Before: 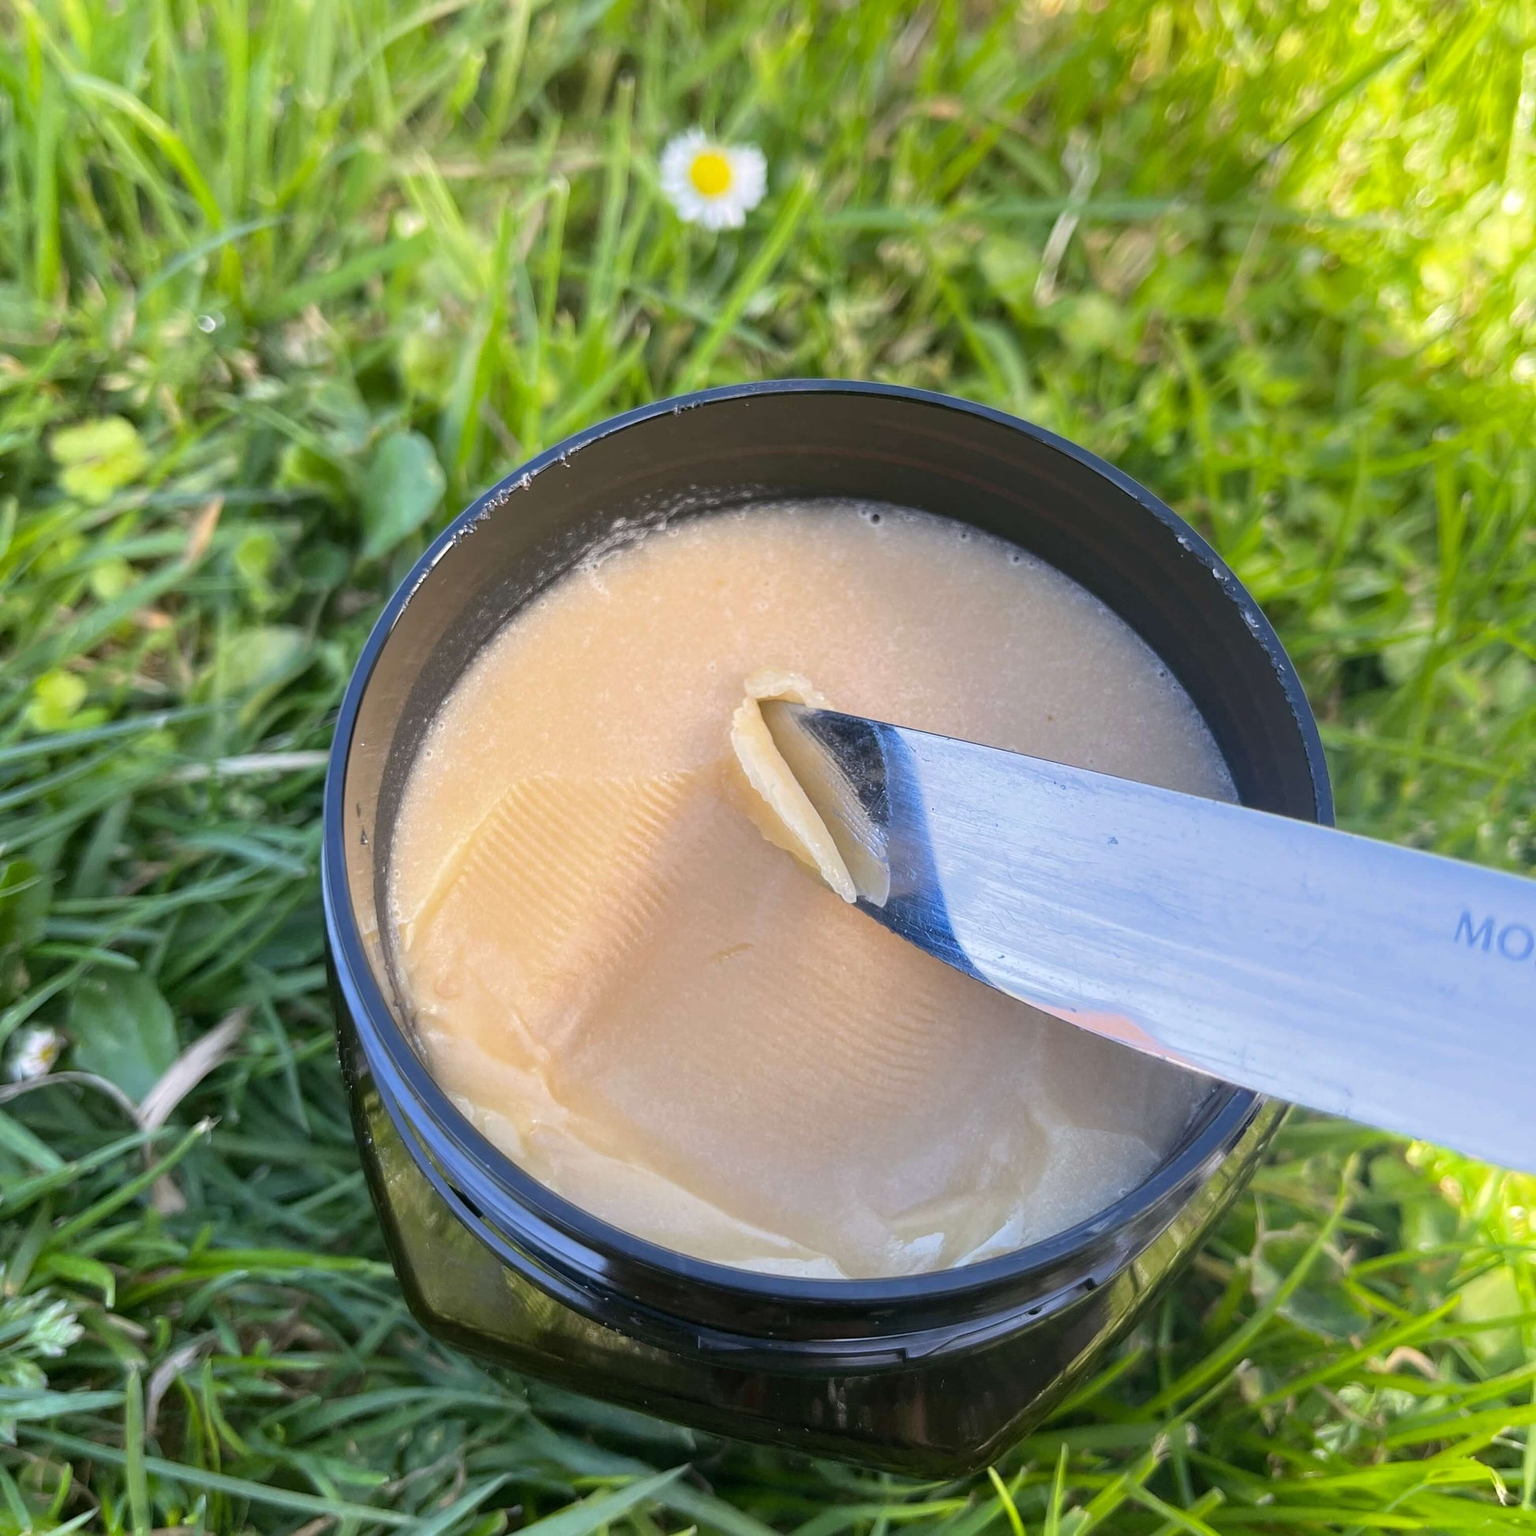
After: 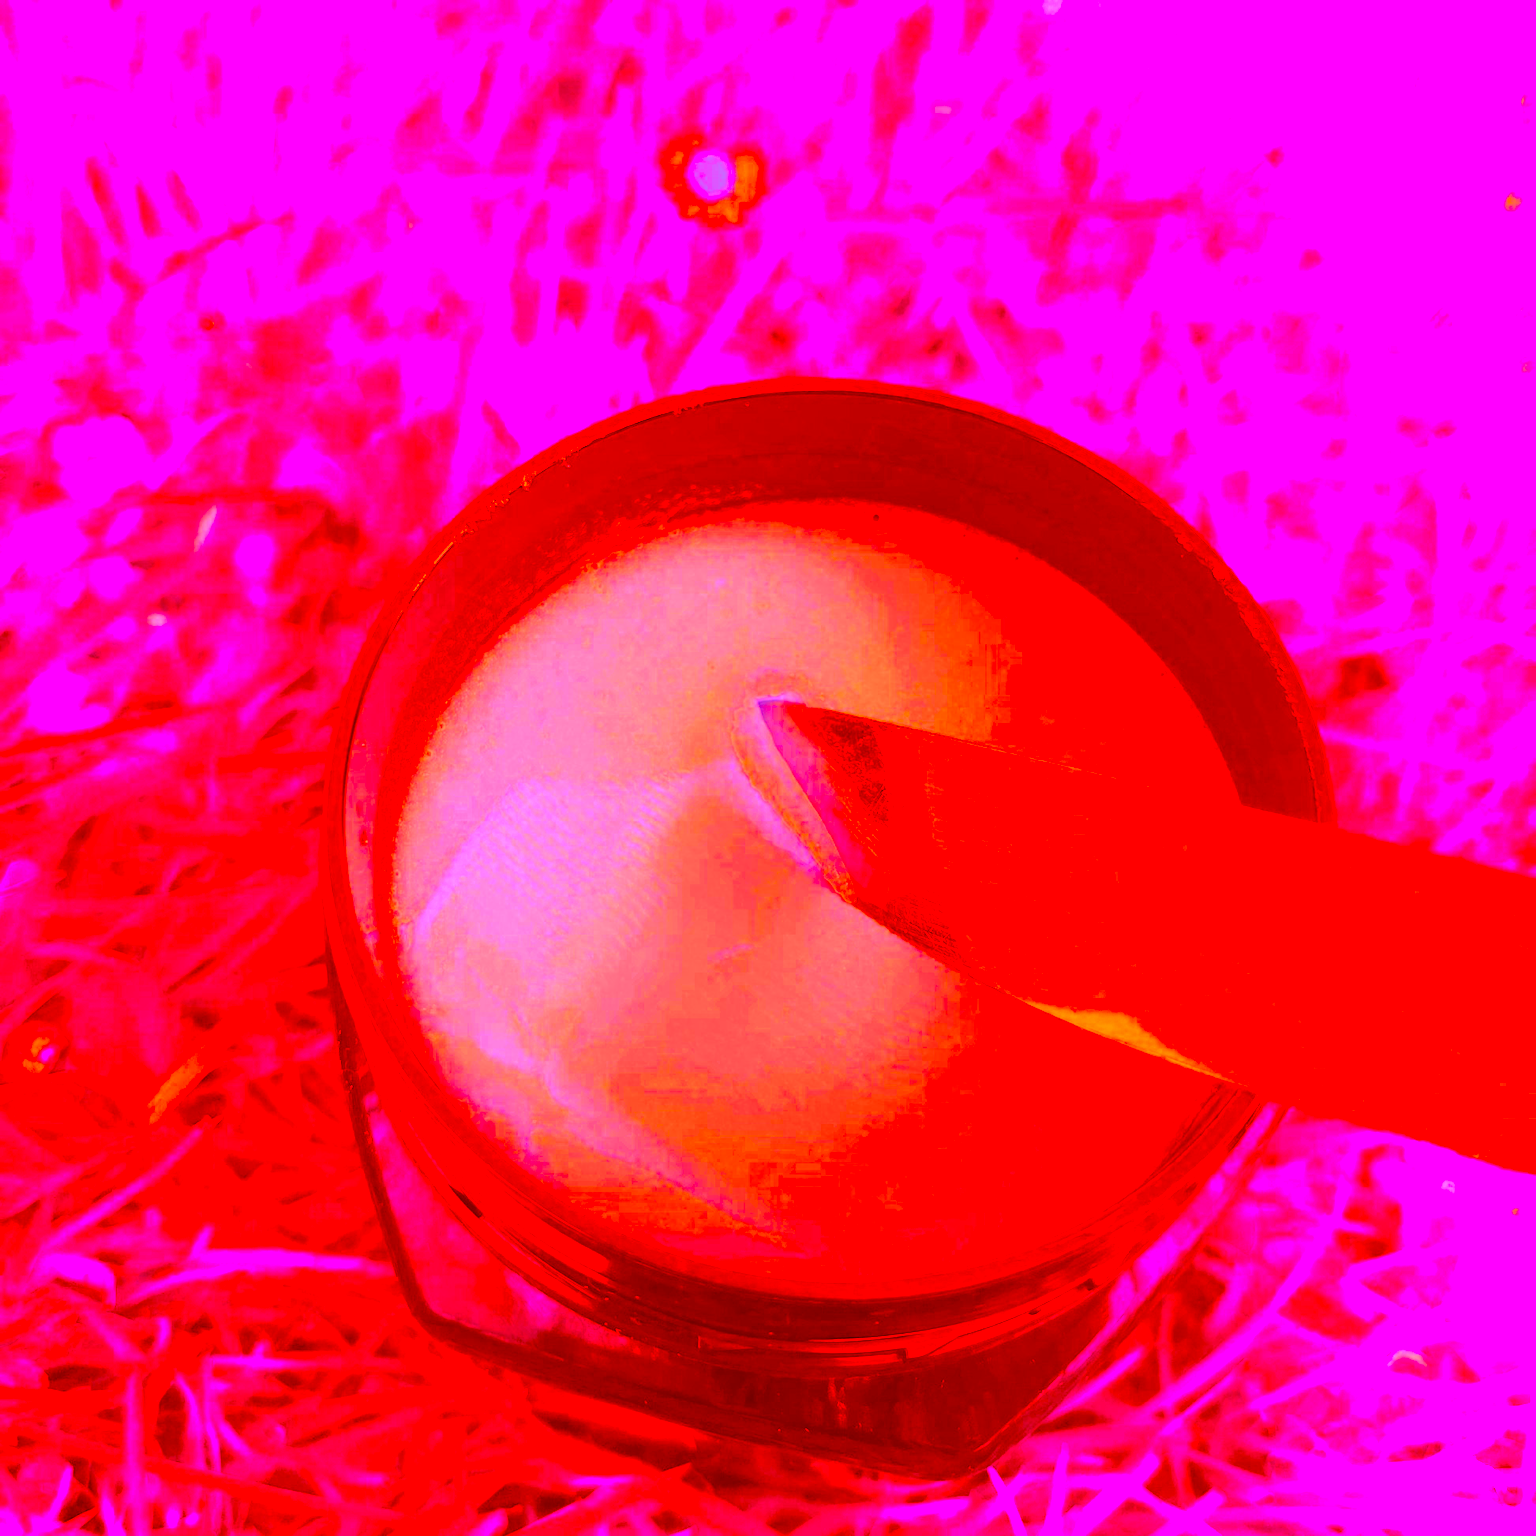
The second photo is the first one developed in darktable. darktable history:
color balance rgb: perceptual saturation grading › global saturation 30.19%, perceptual brilliance grading › mid-tones 9.683%, perceptual brilliance grading › shadows 15.174%
color correction: highlights a* -39.31, highlights b* -39.7, shadows a* -39.72, shadows b* -39.3, saturation -2.96
